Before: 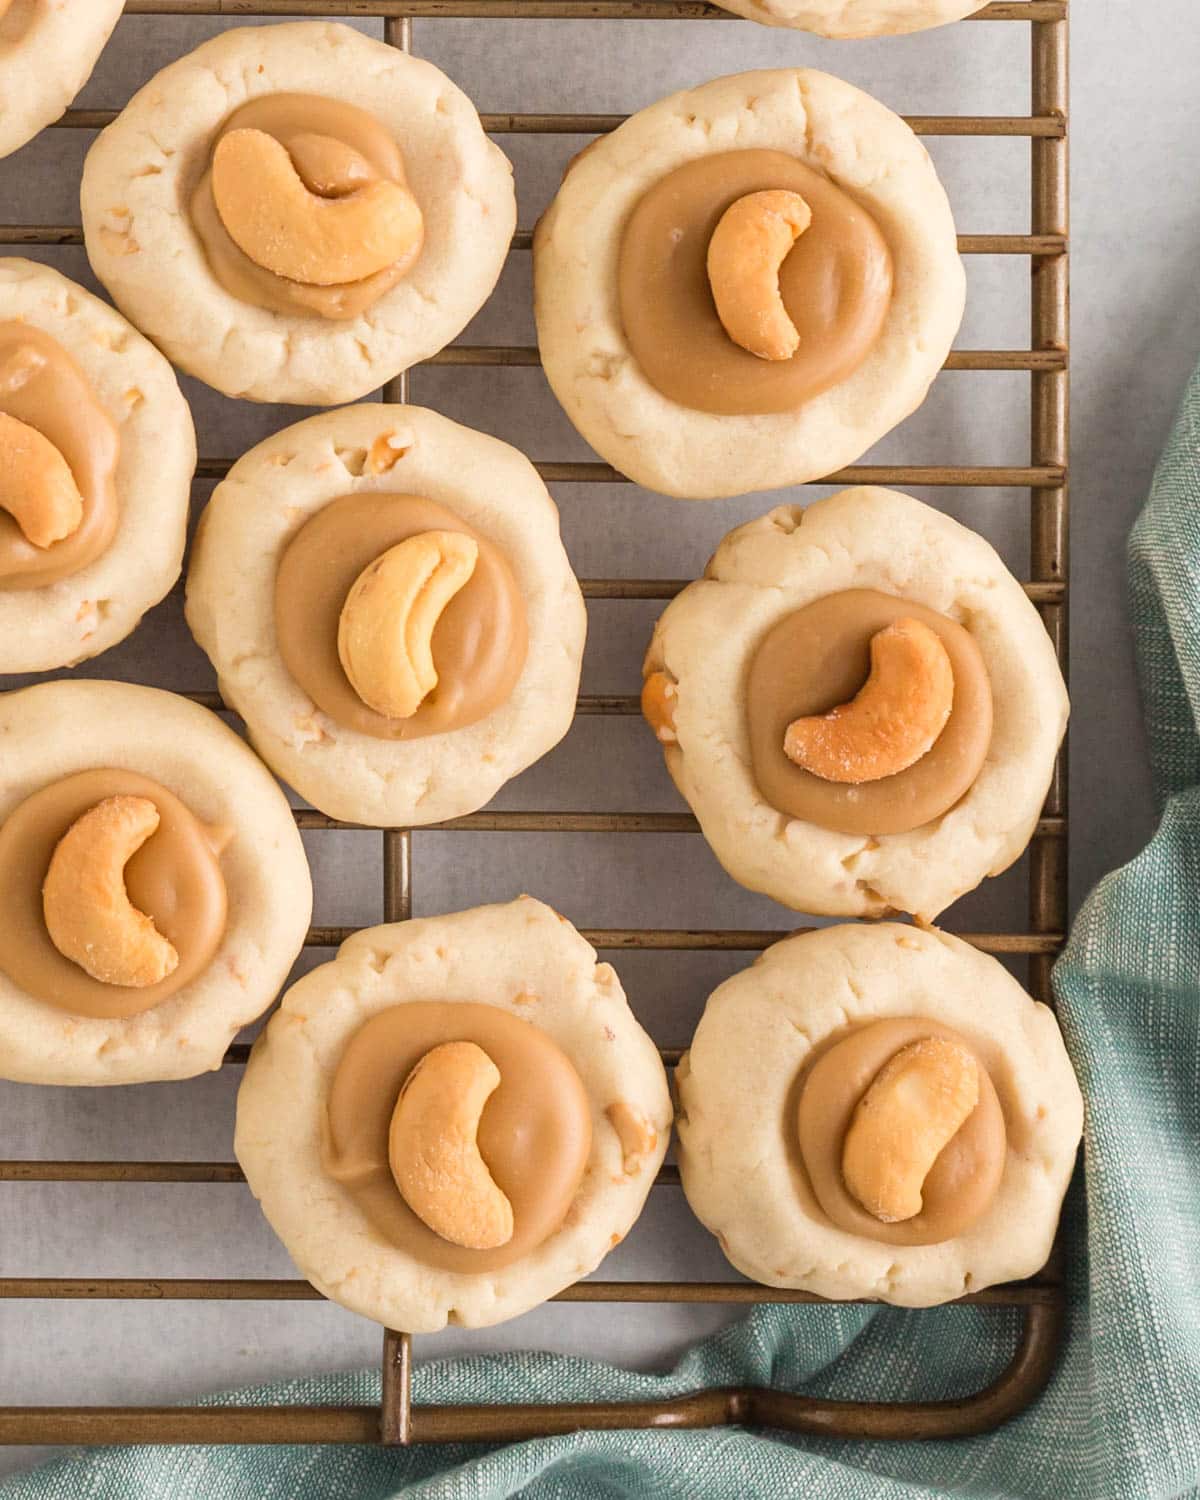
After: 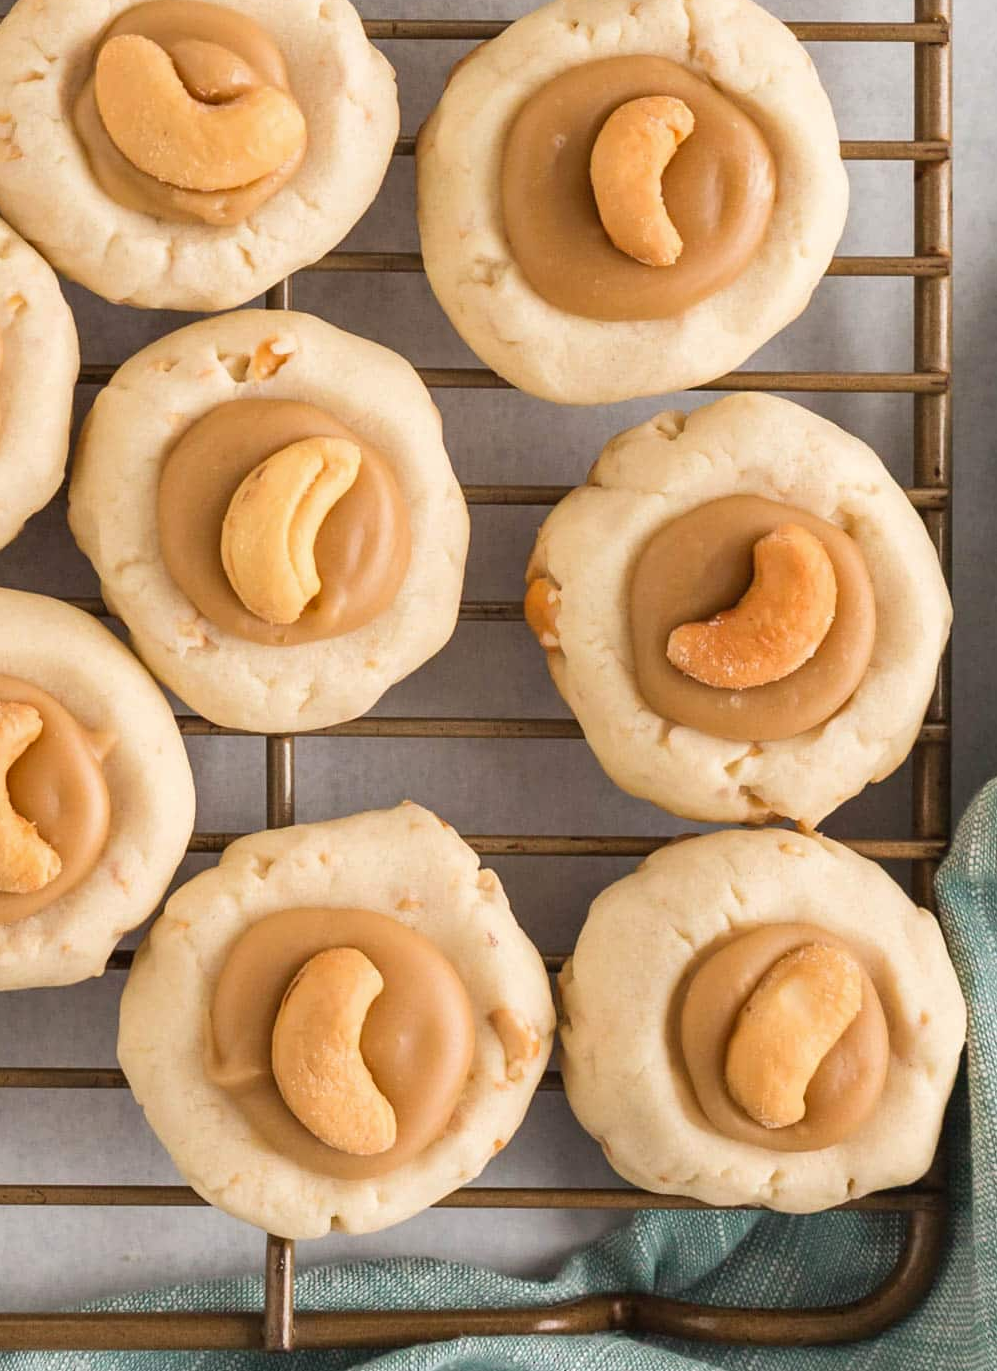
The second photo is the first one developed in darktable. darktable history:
crop: left 9.776%, top 6.279%, right 7.139%, bottom 2.299%
shadows and highlights: shadows 37.51, highlights -28.09, soften with gaussian
